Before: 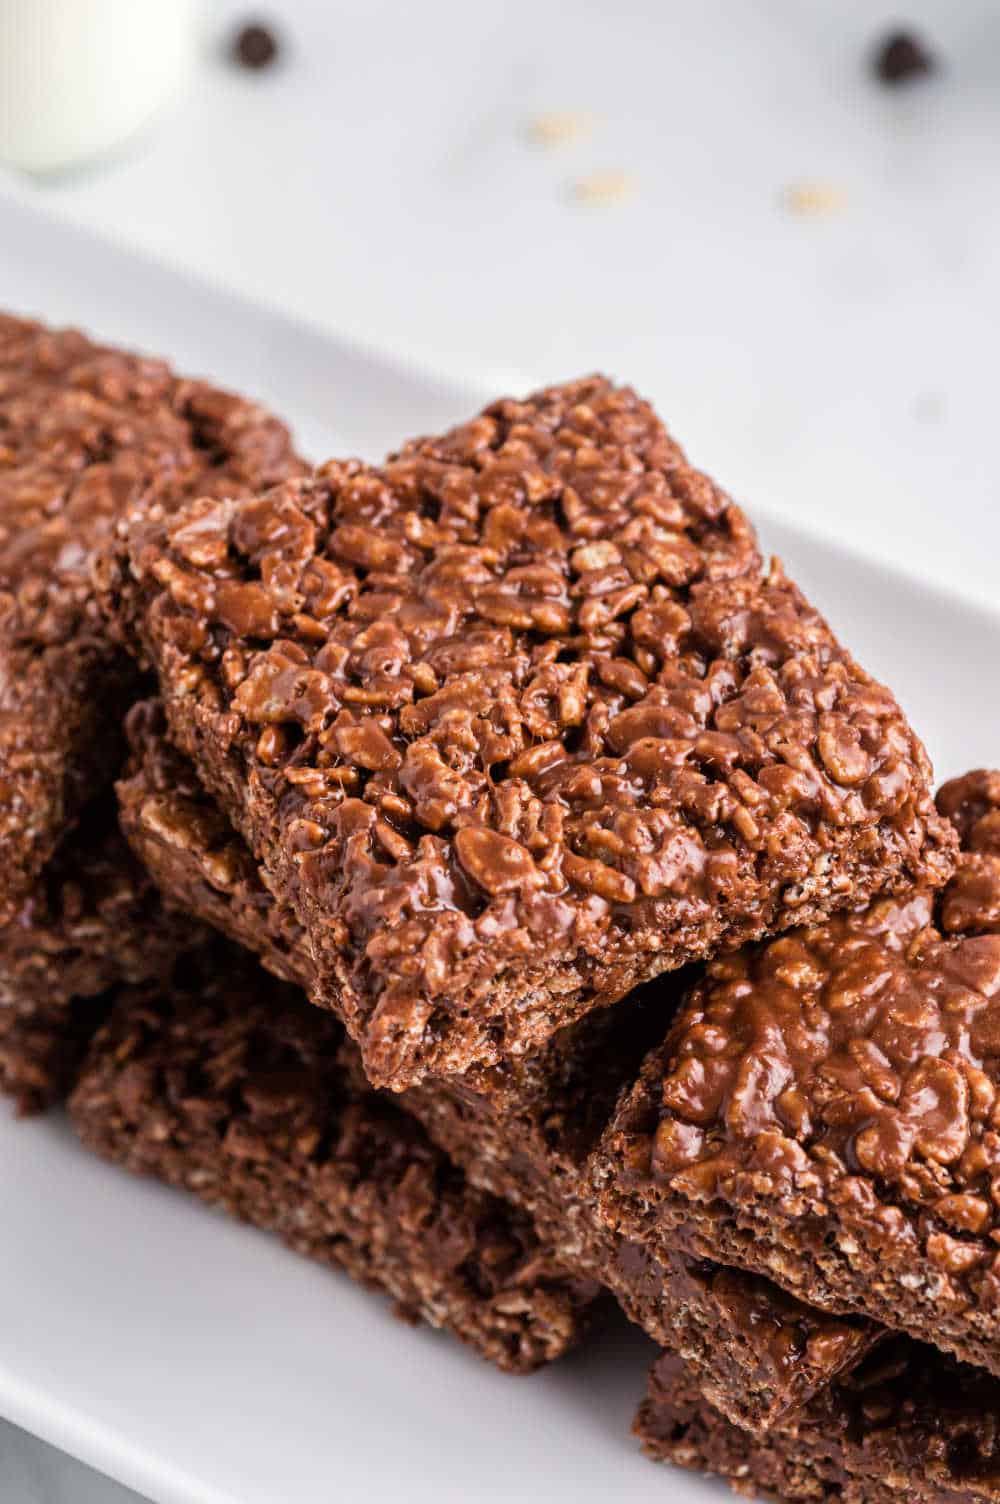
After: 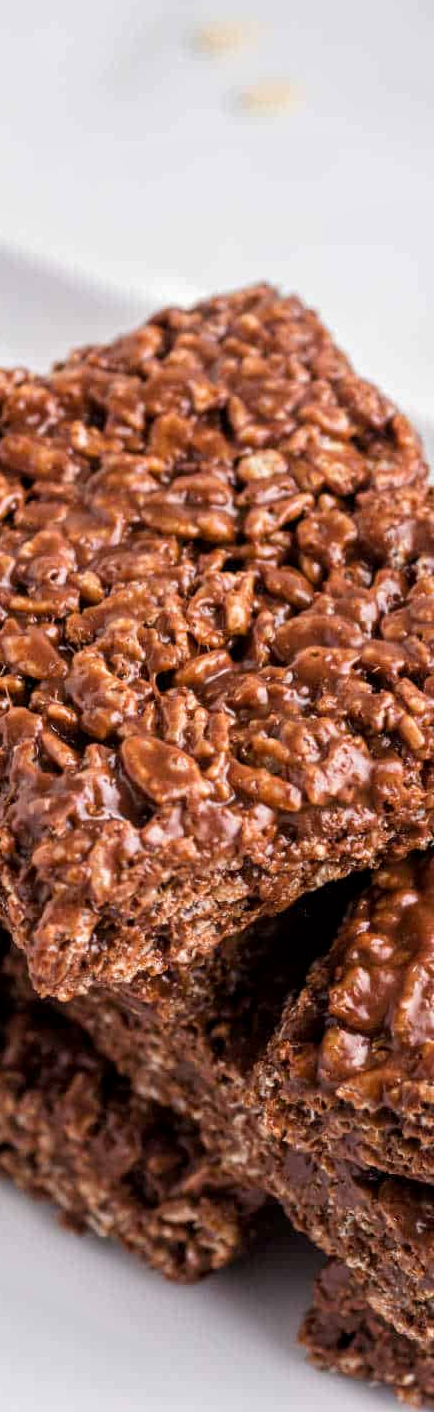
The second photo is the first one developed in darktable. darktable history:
crop: left 33.477%, top 6.061%, right 23.076%
local contrast: highlights 101%, shadows 99%, detail 120%, midtone range 0.2
